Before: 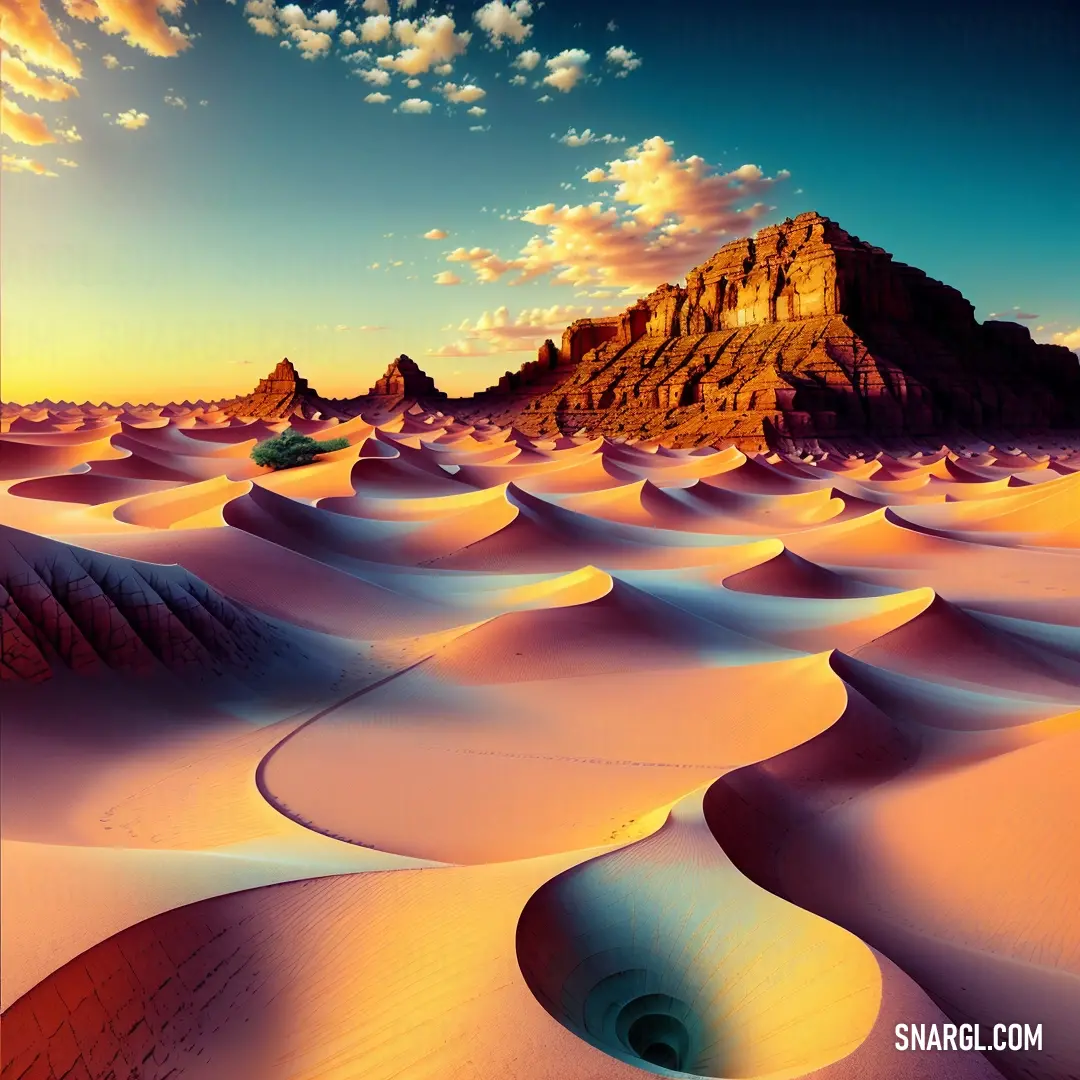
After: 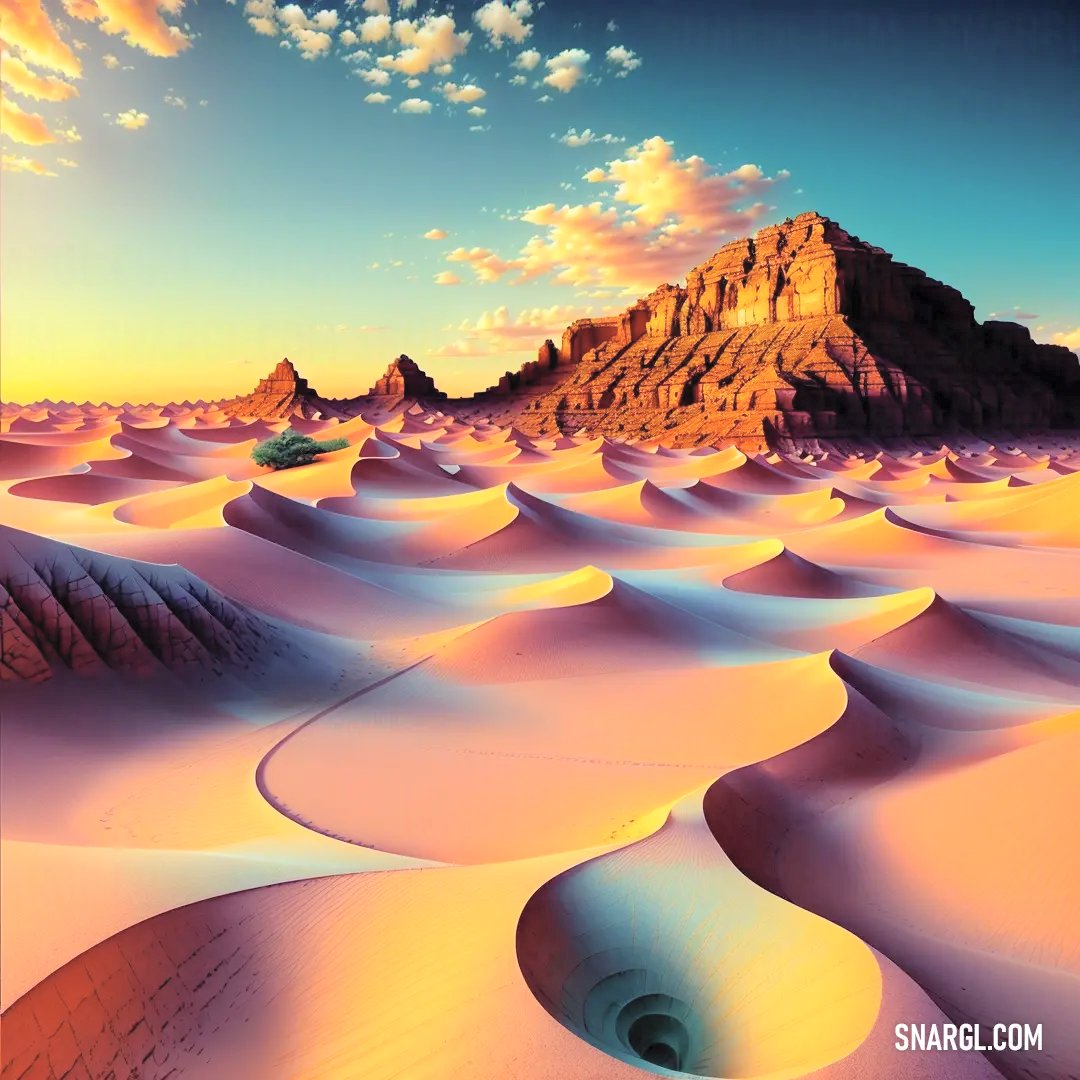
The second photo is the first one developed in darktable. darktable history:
contrast brightness saturation: brightness 0.283
